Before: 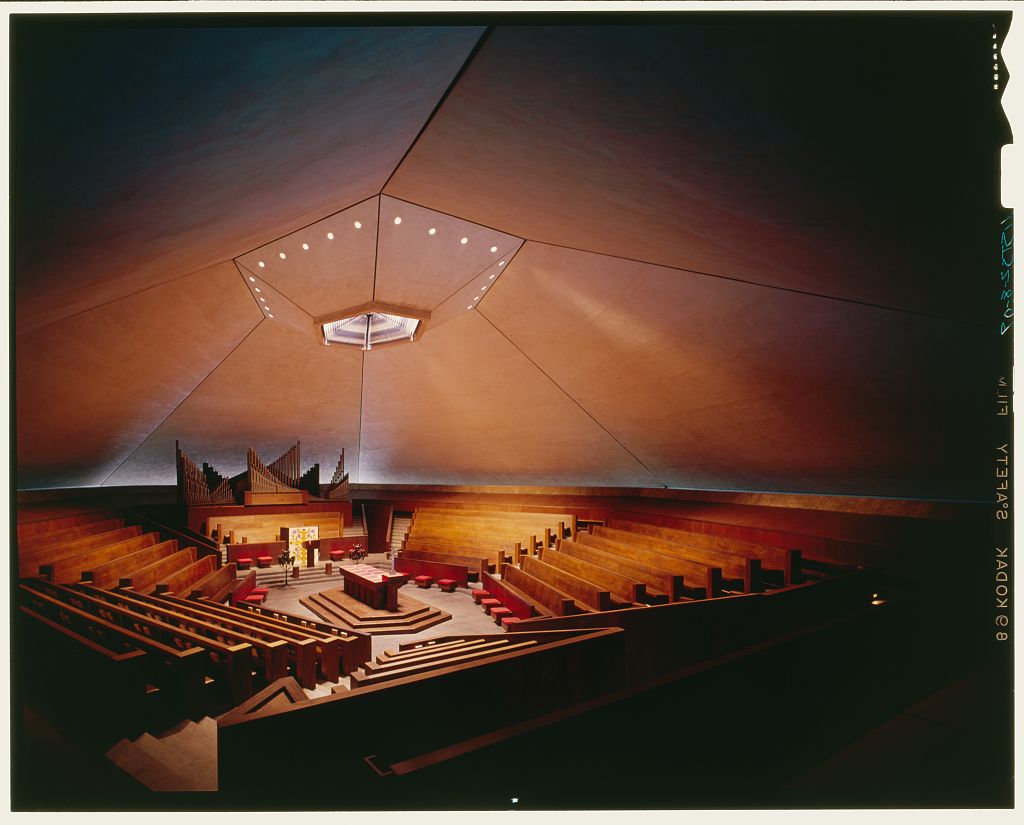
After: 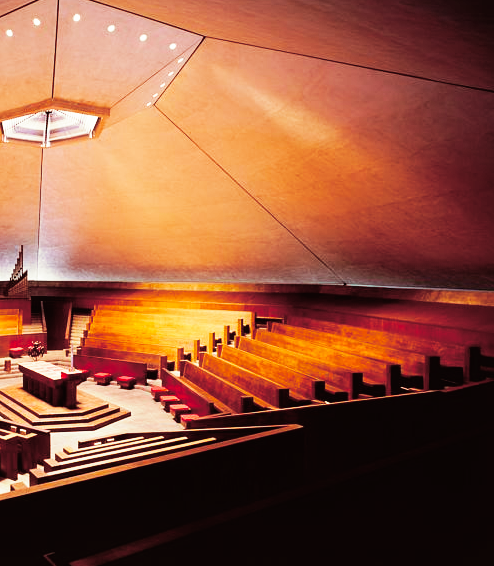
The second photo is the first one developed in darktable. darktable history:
crop: left 31.379%, top 24.658%, right 20.326%, bottom 6.628%
exposure: compensate highlight preservation false
base curve: curves: ch0 [(0, 0) (0.012, 0.01) (0.073, 0.168) (0.31, 0.711) (0.645, 0.957) (1, 1)], preserve colors none
split-toning: on, module defaults
tone curve: curves: ch0 [(0, 0) (0.003, 0.008) (0.011, 0.011) (0.025, 0.014) (0.044, 0.021) (0.069, 0.029) (0.1, 0.042) (0.136, 0.06) (0.177, 0.09) (0.224, 0.126) (0.277, 0.177) (0.335, 0.243) (0.399, 0.31) (0.468, 0.388) (0.543, 0.484) (0.623, 0.585) (0.709, 0.683) (0.801, 0.775) (0.898, 0.873) (1, 1)], preserve colors none
